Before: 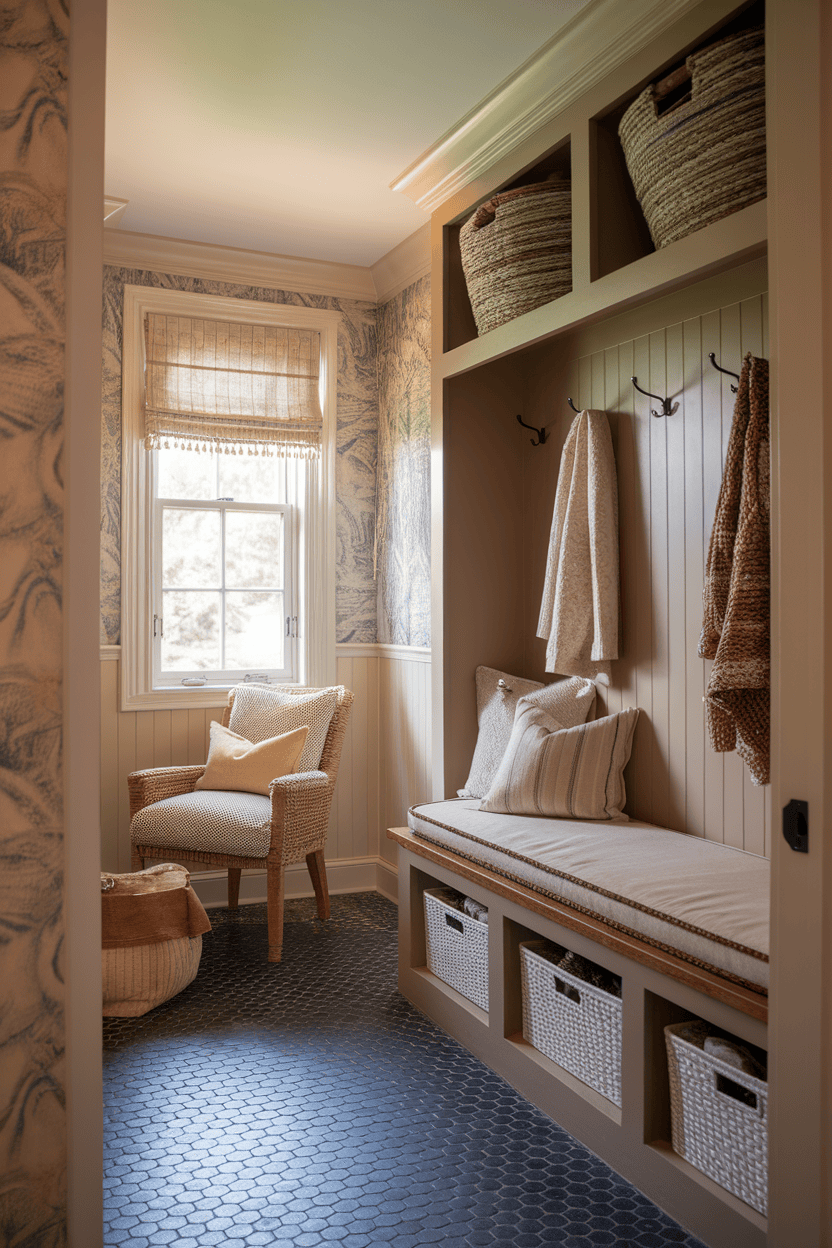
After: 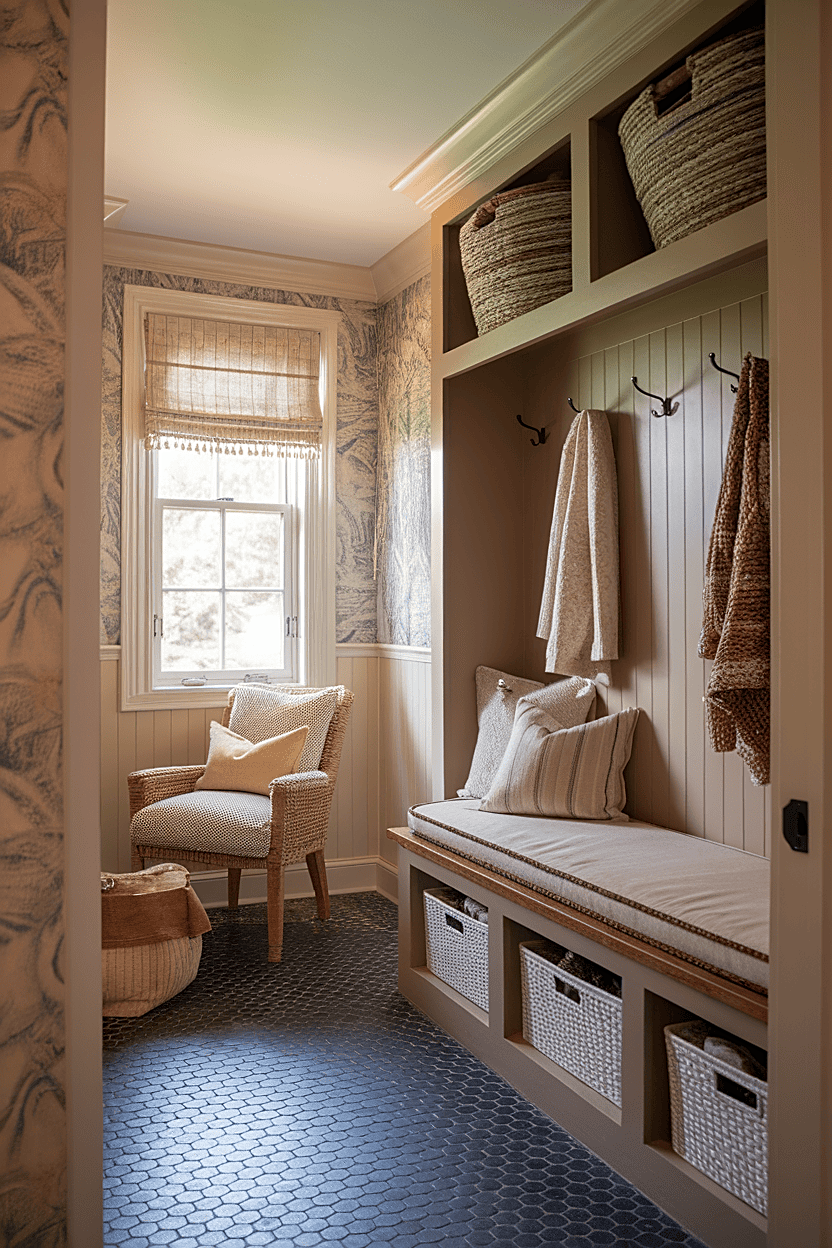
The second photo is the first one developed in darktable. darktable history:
sharpen: amount 0.554
